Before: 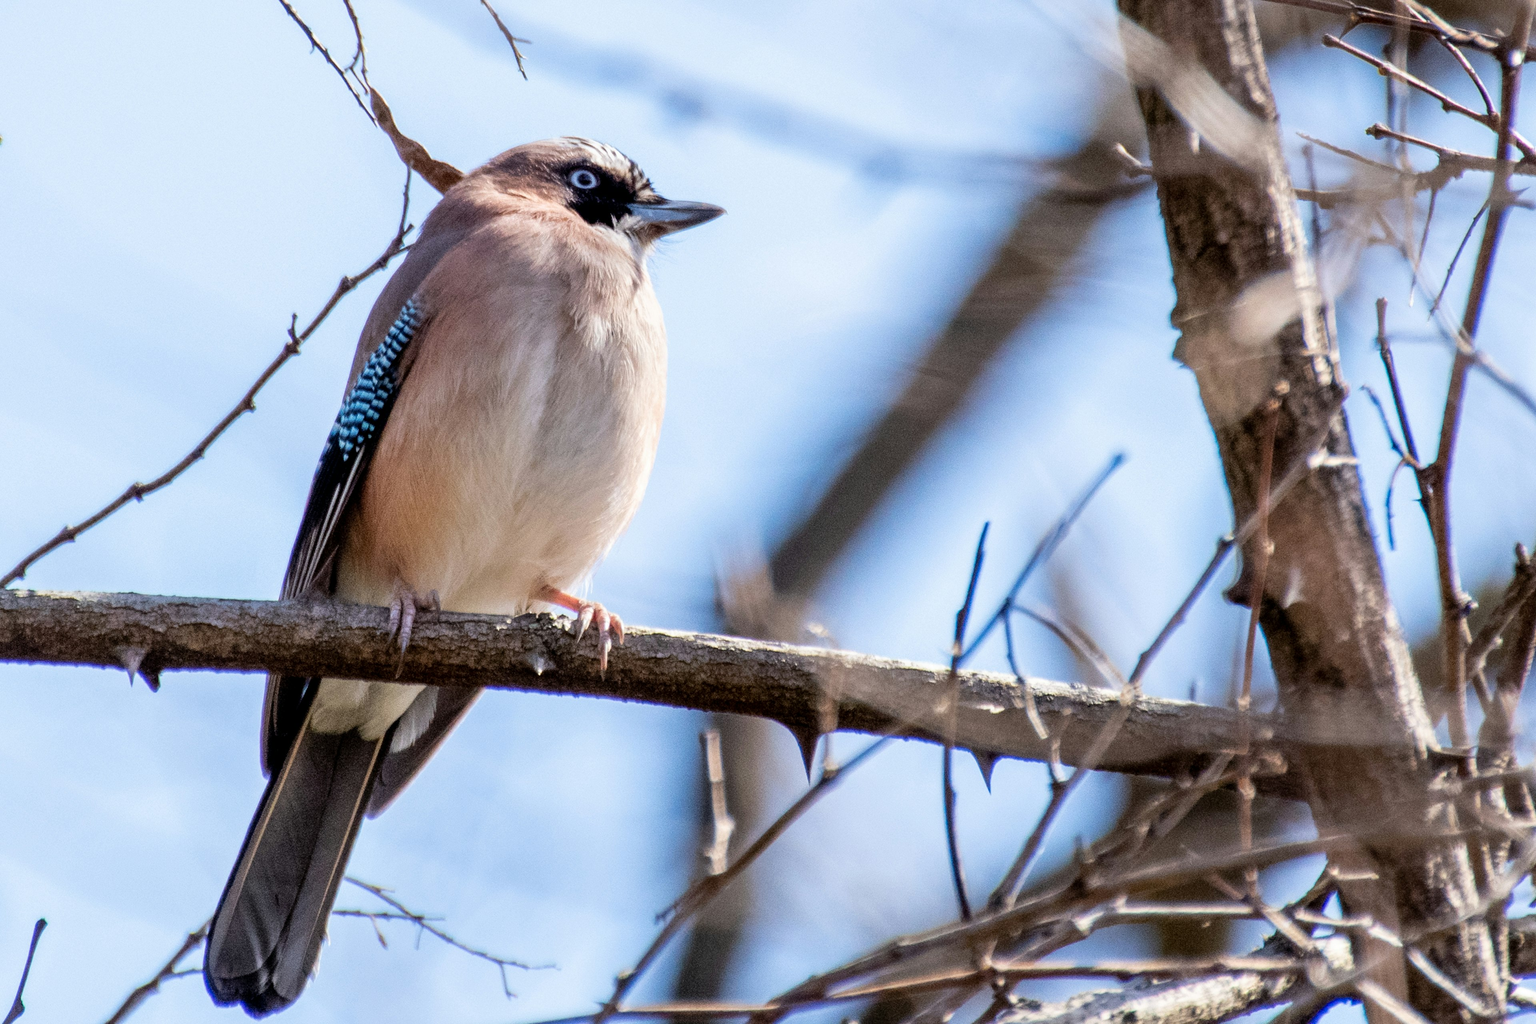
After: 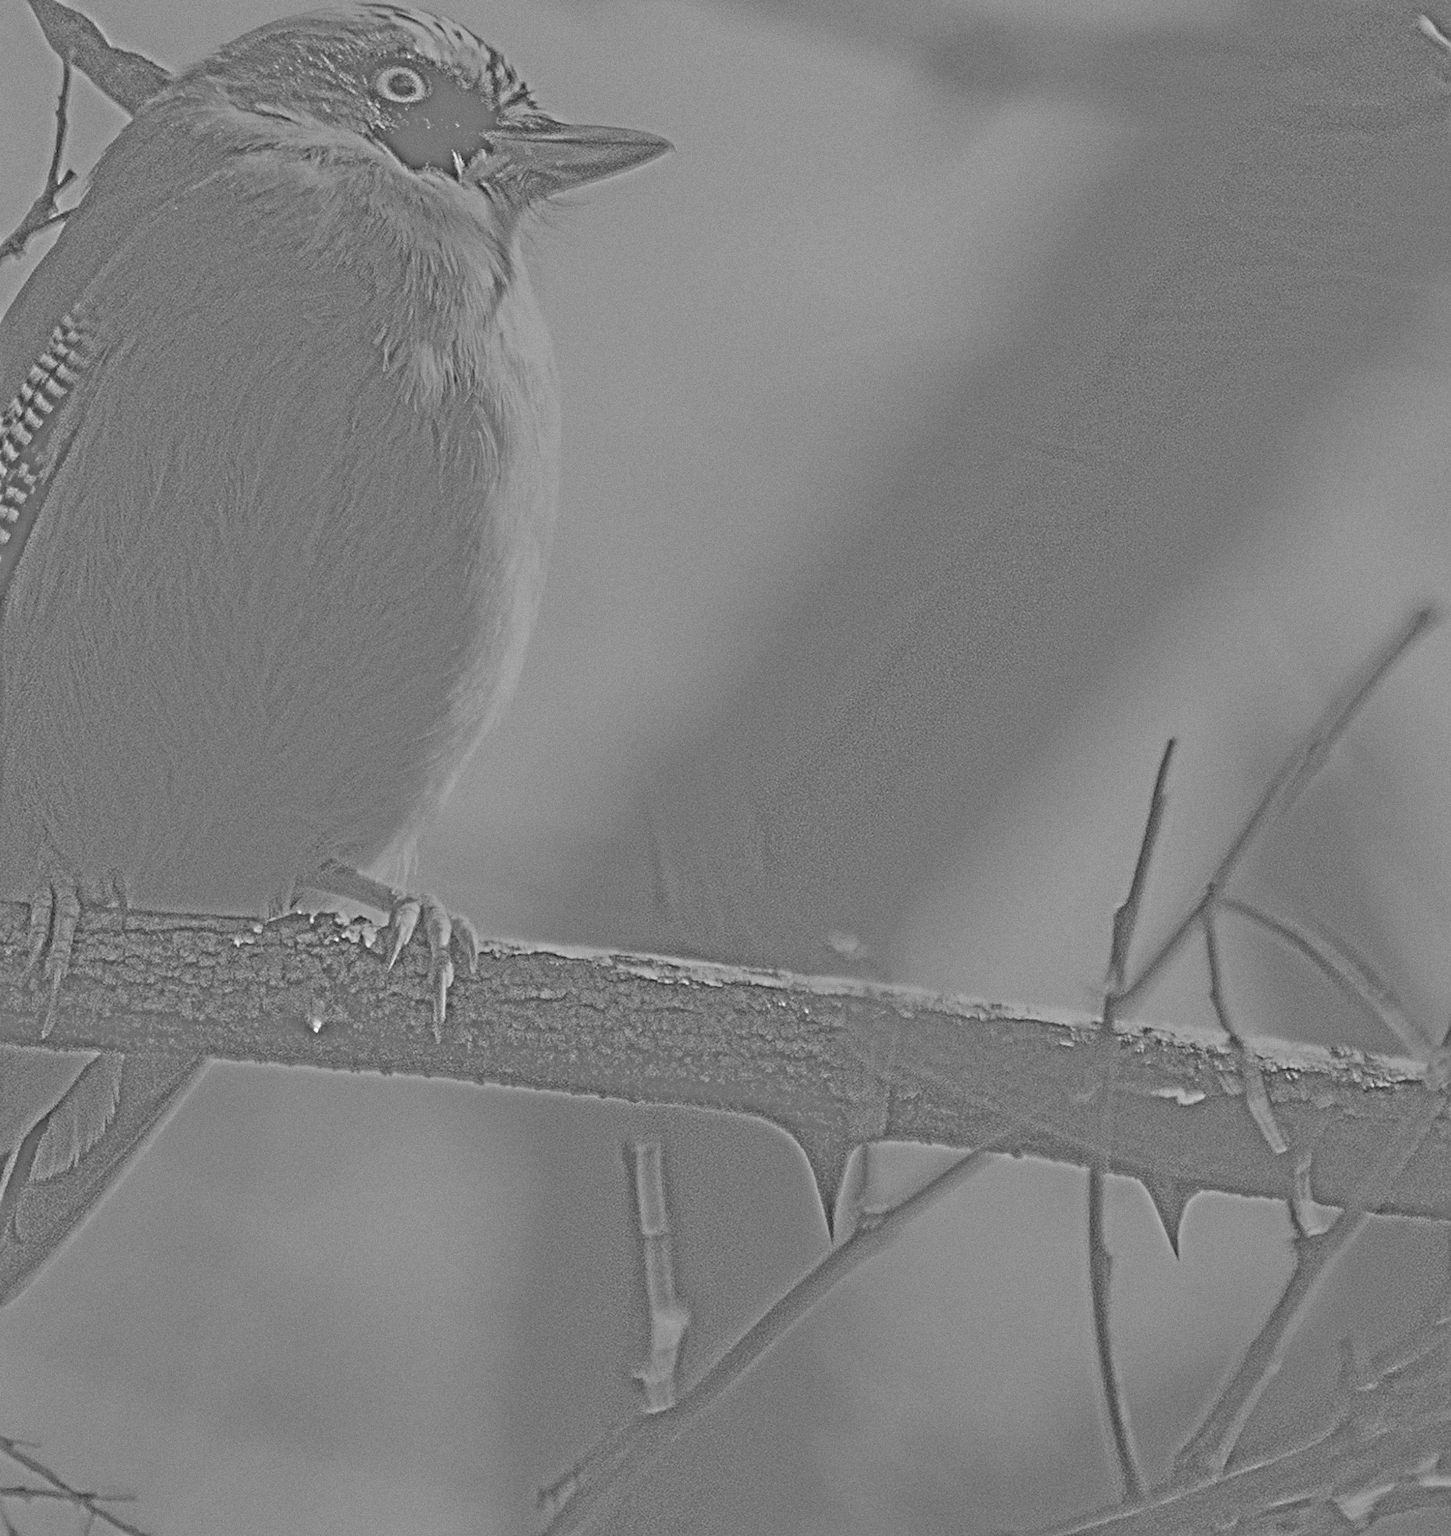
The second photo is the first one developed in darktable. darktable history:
exposure: black level correction 0, exposure 1 EV, compensate exposure bias true, compensate highlight preservation false
highpass: sharpness 25.84%, contrast boost 14.94%
sharpen: on, module defaults
grain: coarseness 0.09 ISO
crop and rotate: angle 0.02°, left 24.353%, top 13.219%, right 26.156%, bottom 8.224%
